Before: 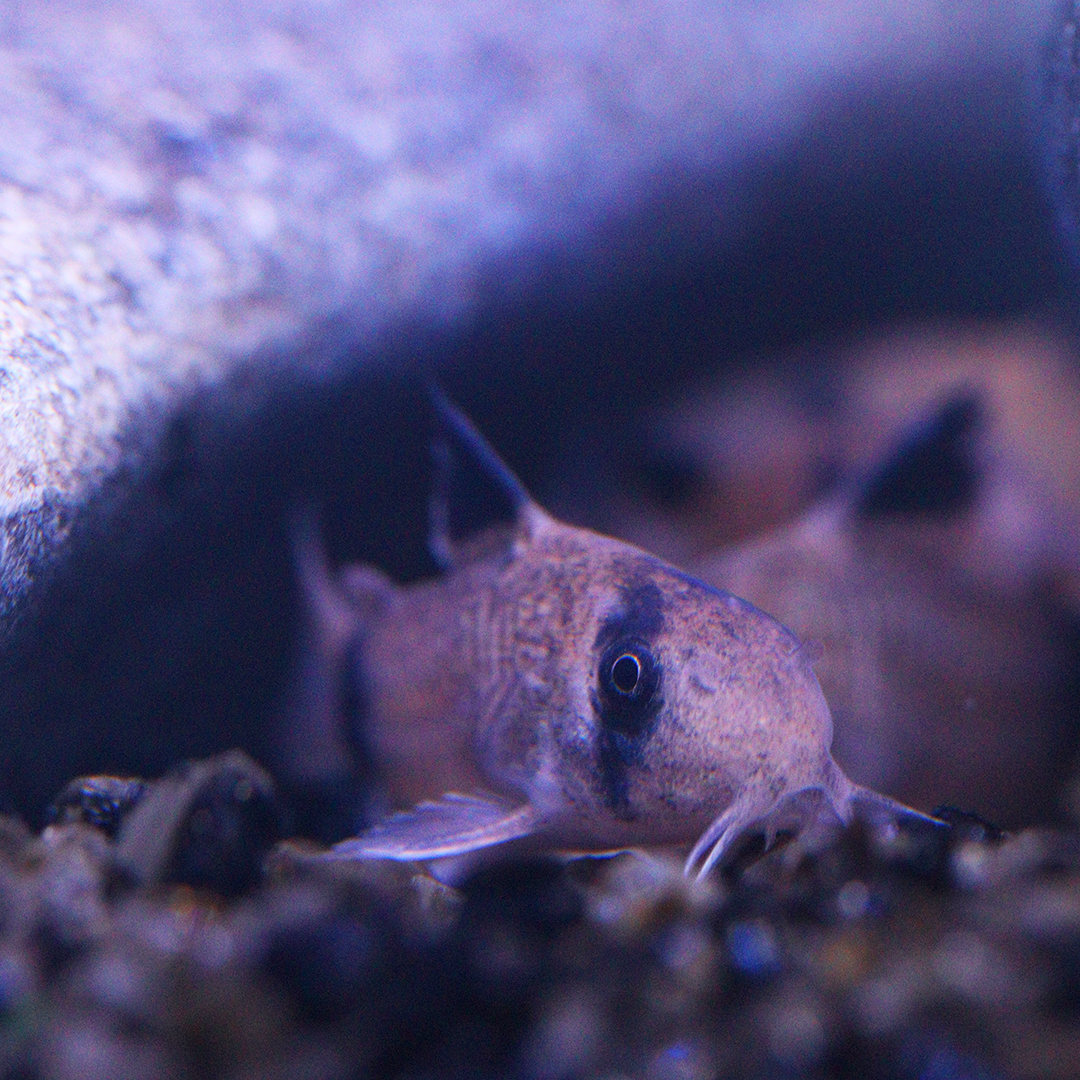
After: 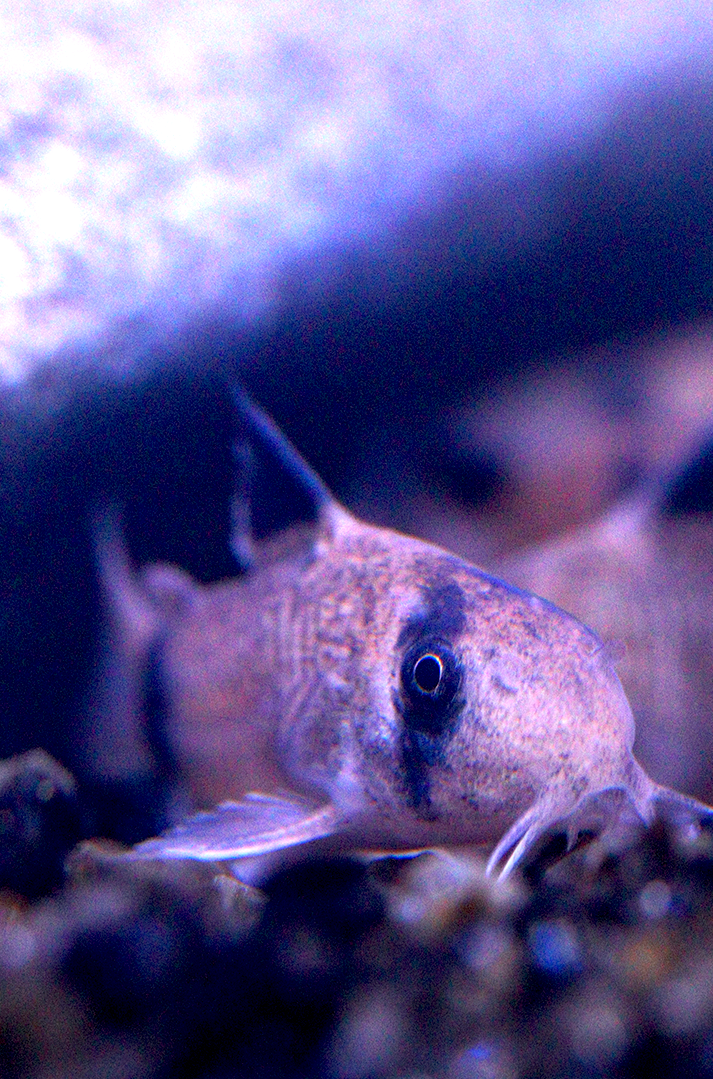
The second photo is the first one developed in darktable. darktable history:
crop and rotate: left 18.442%, right 15.508%
exposure: black level correction 0.011, exposure 1.088 EV, compensate exposure bias true, compensate highlight preservation false
graduated density: rotation -180°, offset 24.95
